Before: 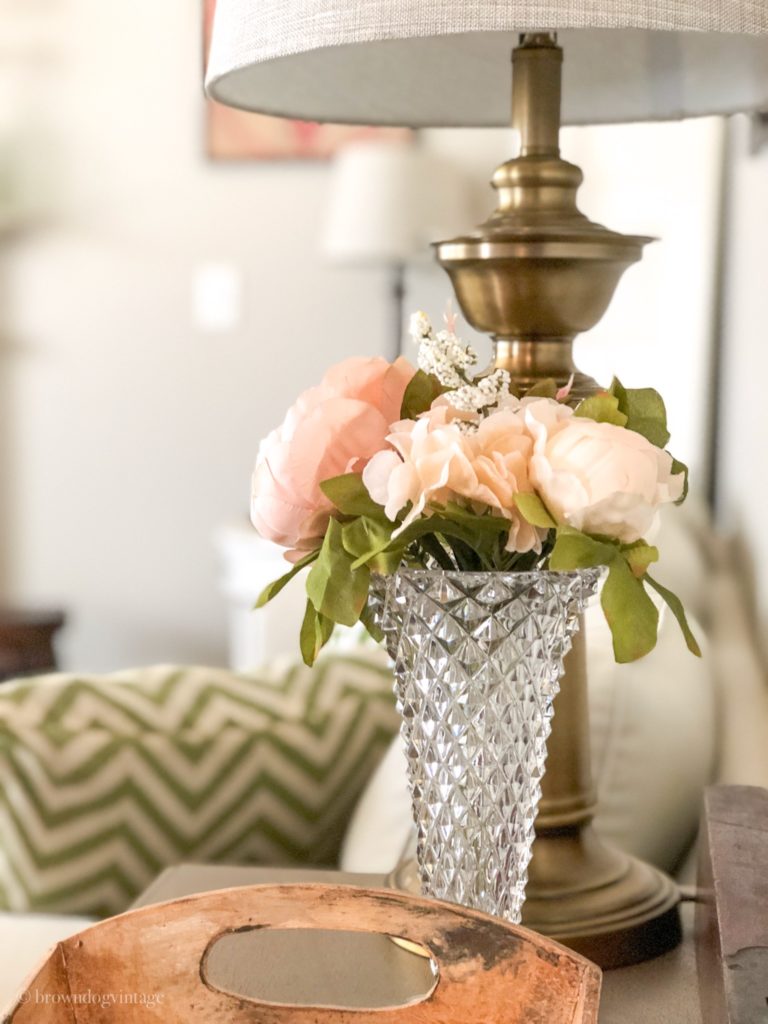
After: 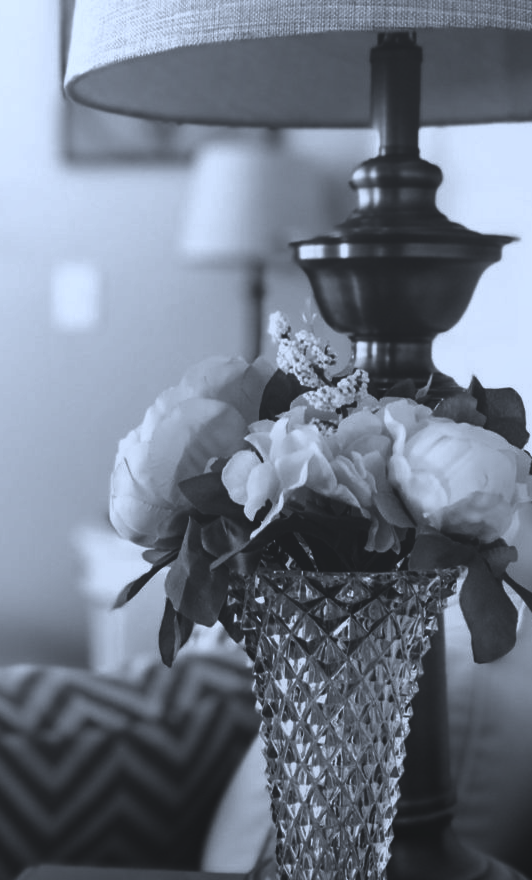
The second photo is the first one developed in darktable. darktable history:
exposure: black level correction 0.002, compensate highlight preservation false
local contrast: detail 69%
crop: left 18.432%, right 12.179%, bottom 13.979%
color balance rgb: shadows lift › luminance 0.589%, shadows lift › chroma 6.731%, shadows lift › hue 298.22°, perceptual saturation grading › global saturation 30.637%, global vibrance 20%
color correction: highlights a* -2.02, highlights b* -18.25
contrast brightness saturation: contrast 0.025, brightness -0.993, saturation -0.999
